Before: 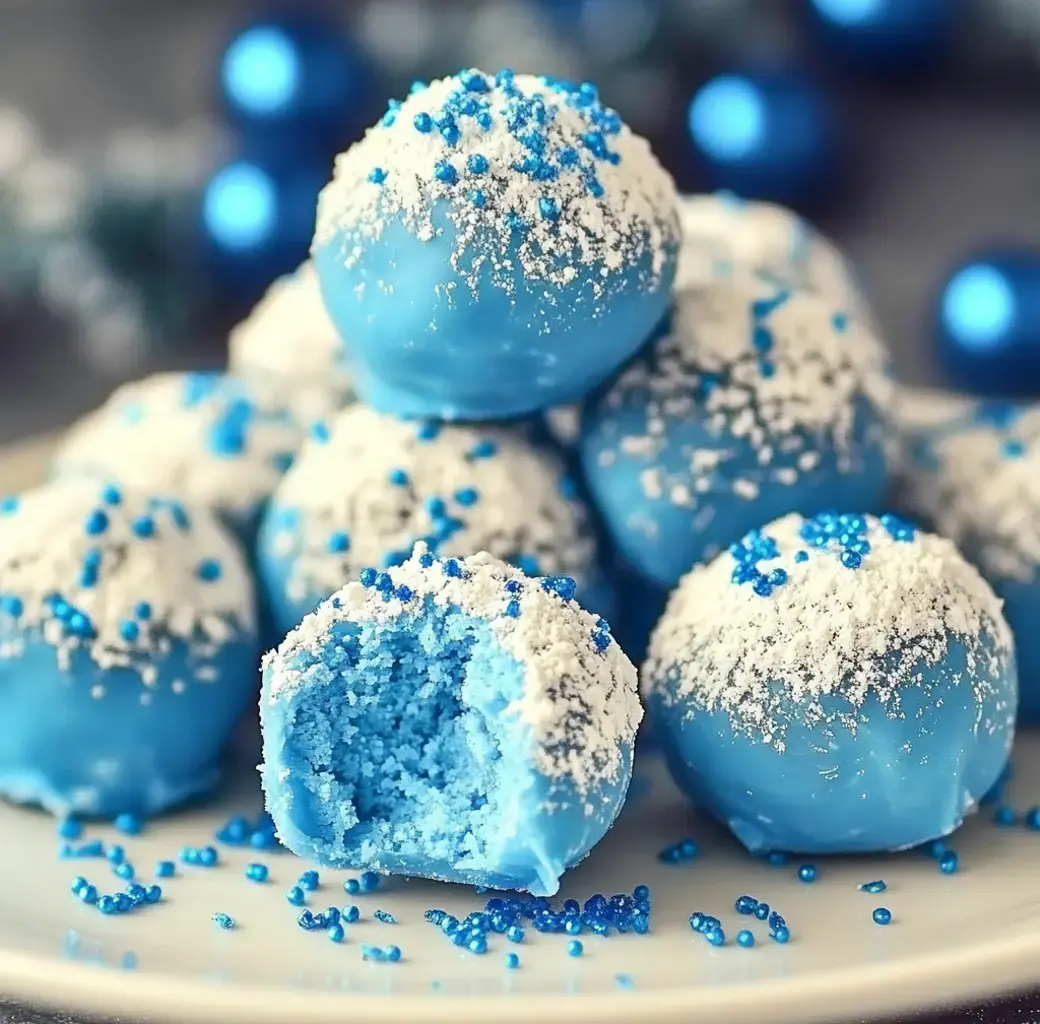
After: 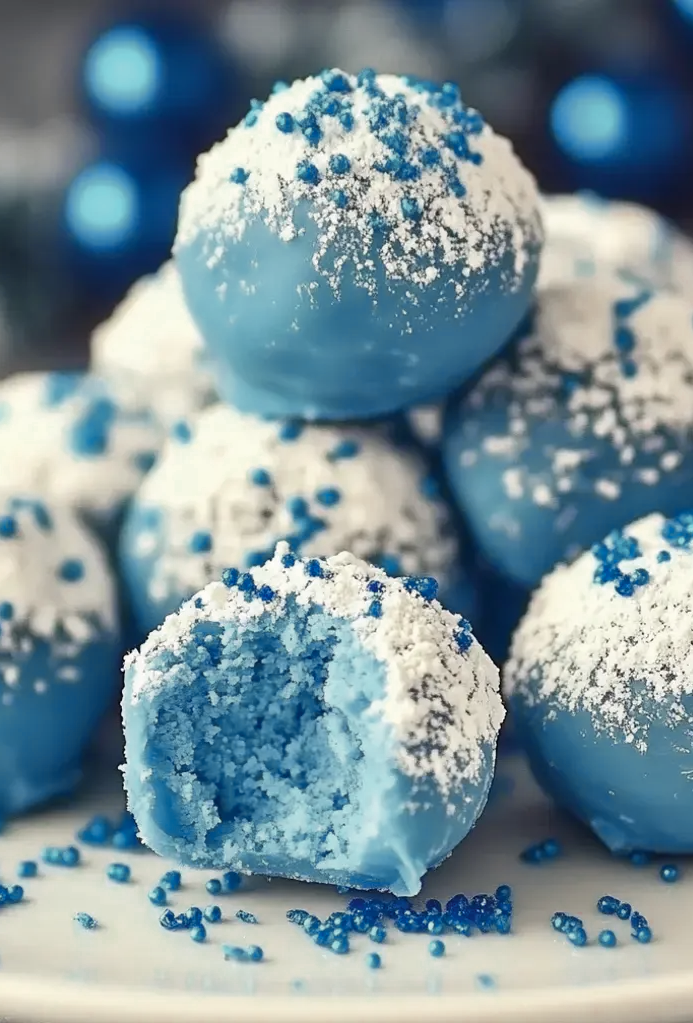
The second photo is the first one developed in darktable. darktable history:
crop and rotate: left 13.355%, right 19.978%
color zones: curves: ch0 [(0, 0.5) (0.125, 0.4) (0.25, 0.5) (0.375, 0.4) (0.5, 0.4) (0.625, 0.35) (0.75, 0.35) (0.875, 0.5)]; ch1 [(0, 0.35) (0.125, 0.45) (0.25, 0.35) (0.375, 0.35) (0.5, 0.35) (0.625, 0.35) (0.75, 0.45) (0.875, 0.35)]; ch2 [(0, 0.6) (0.125, 0.5) (0.25, 0.5) (0.375, 0.6) (0.5, 0.6) (0.625, 0.5) (0.75, 0.5) (0.875, 0.5)]
